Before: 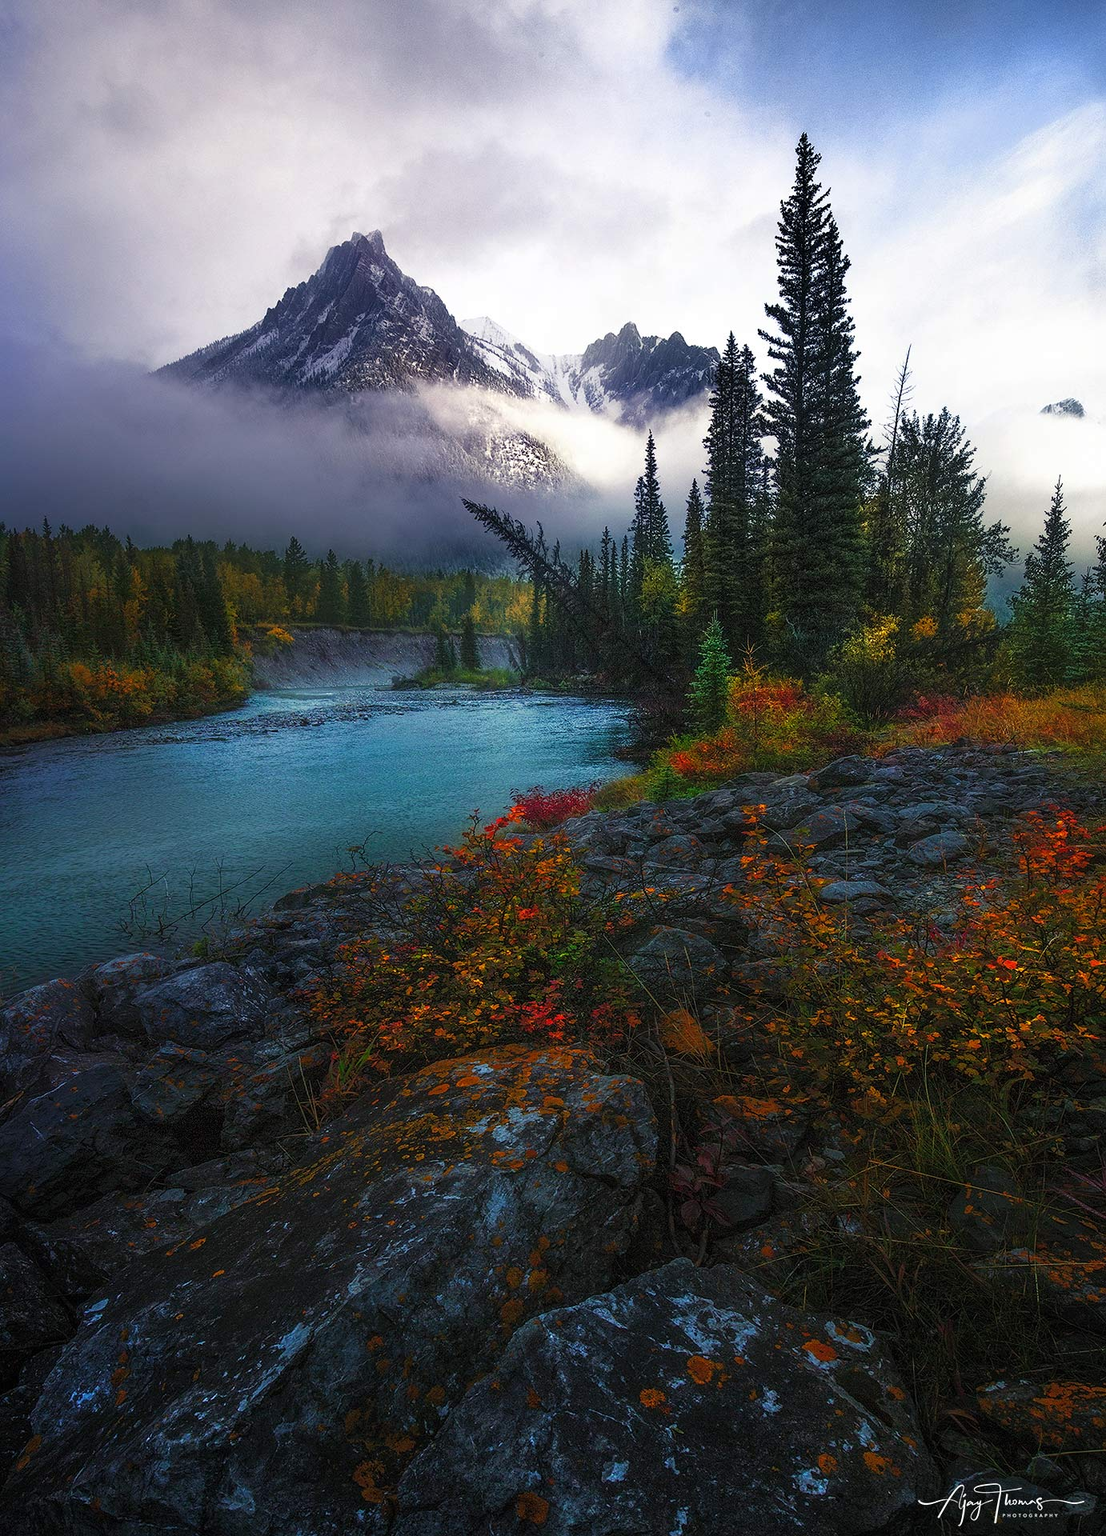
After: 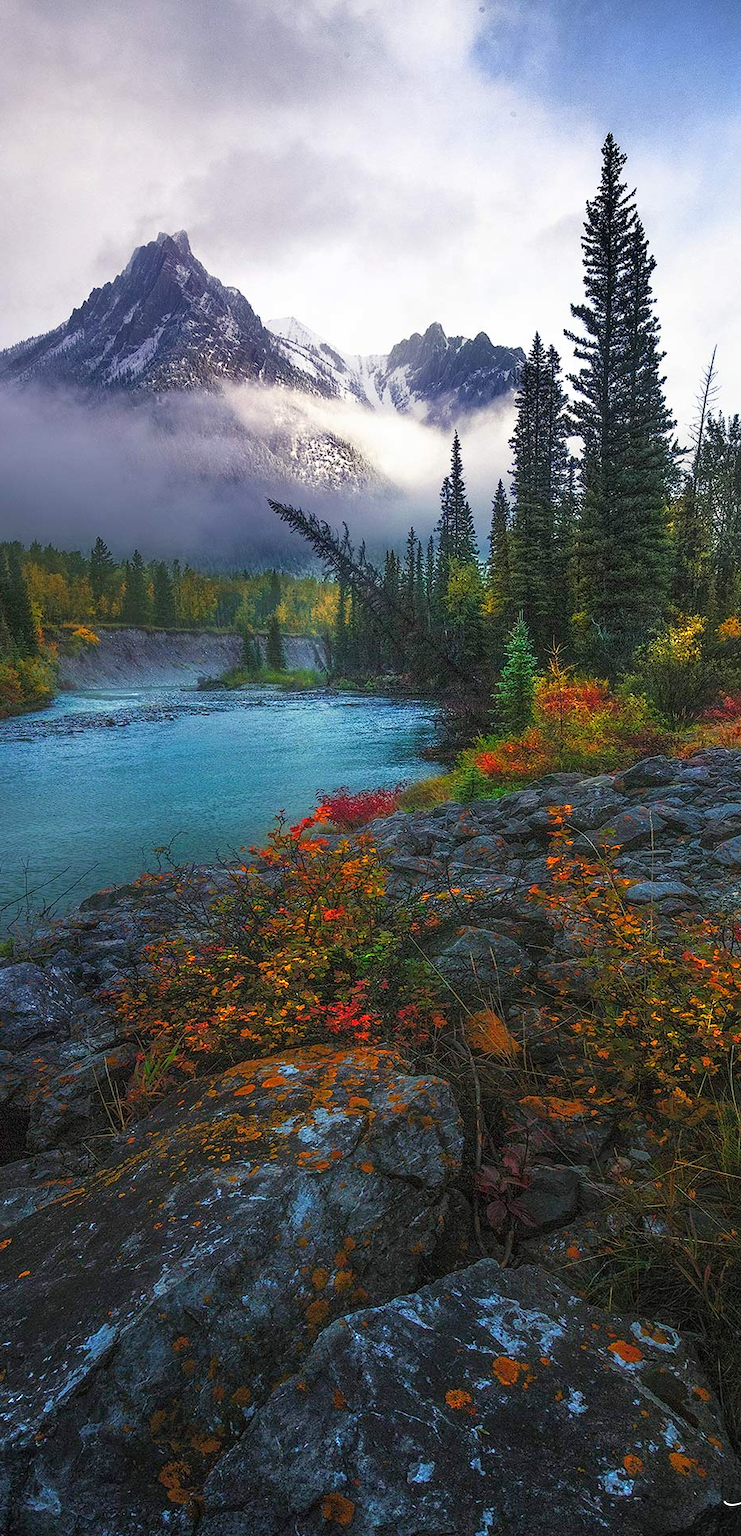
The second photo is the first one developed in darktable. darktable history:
crop and rotate: left 17.632%, right 15.285%
tone equalizer: -8 EV 0.992 EV, -7 EV 0.999 EV, -6 EV 1.04 EV, -5 EV 0.986 EV, -4 EV 1.01 EV, -3 EV 0.728 EV, -2 EV 0.514 EV, -1 EV 0.262 EV
